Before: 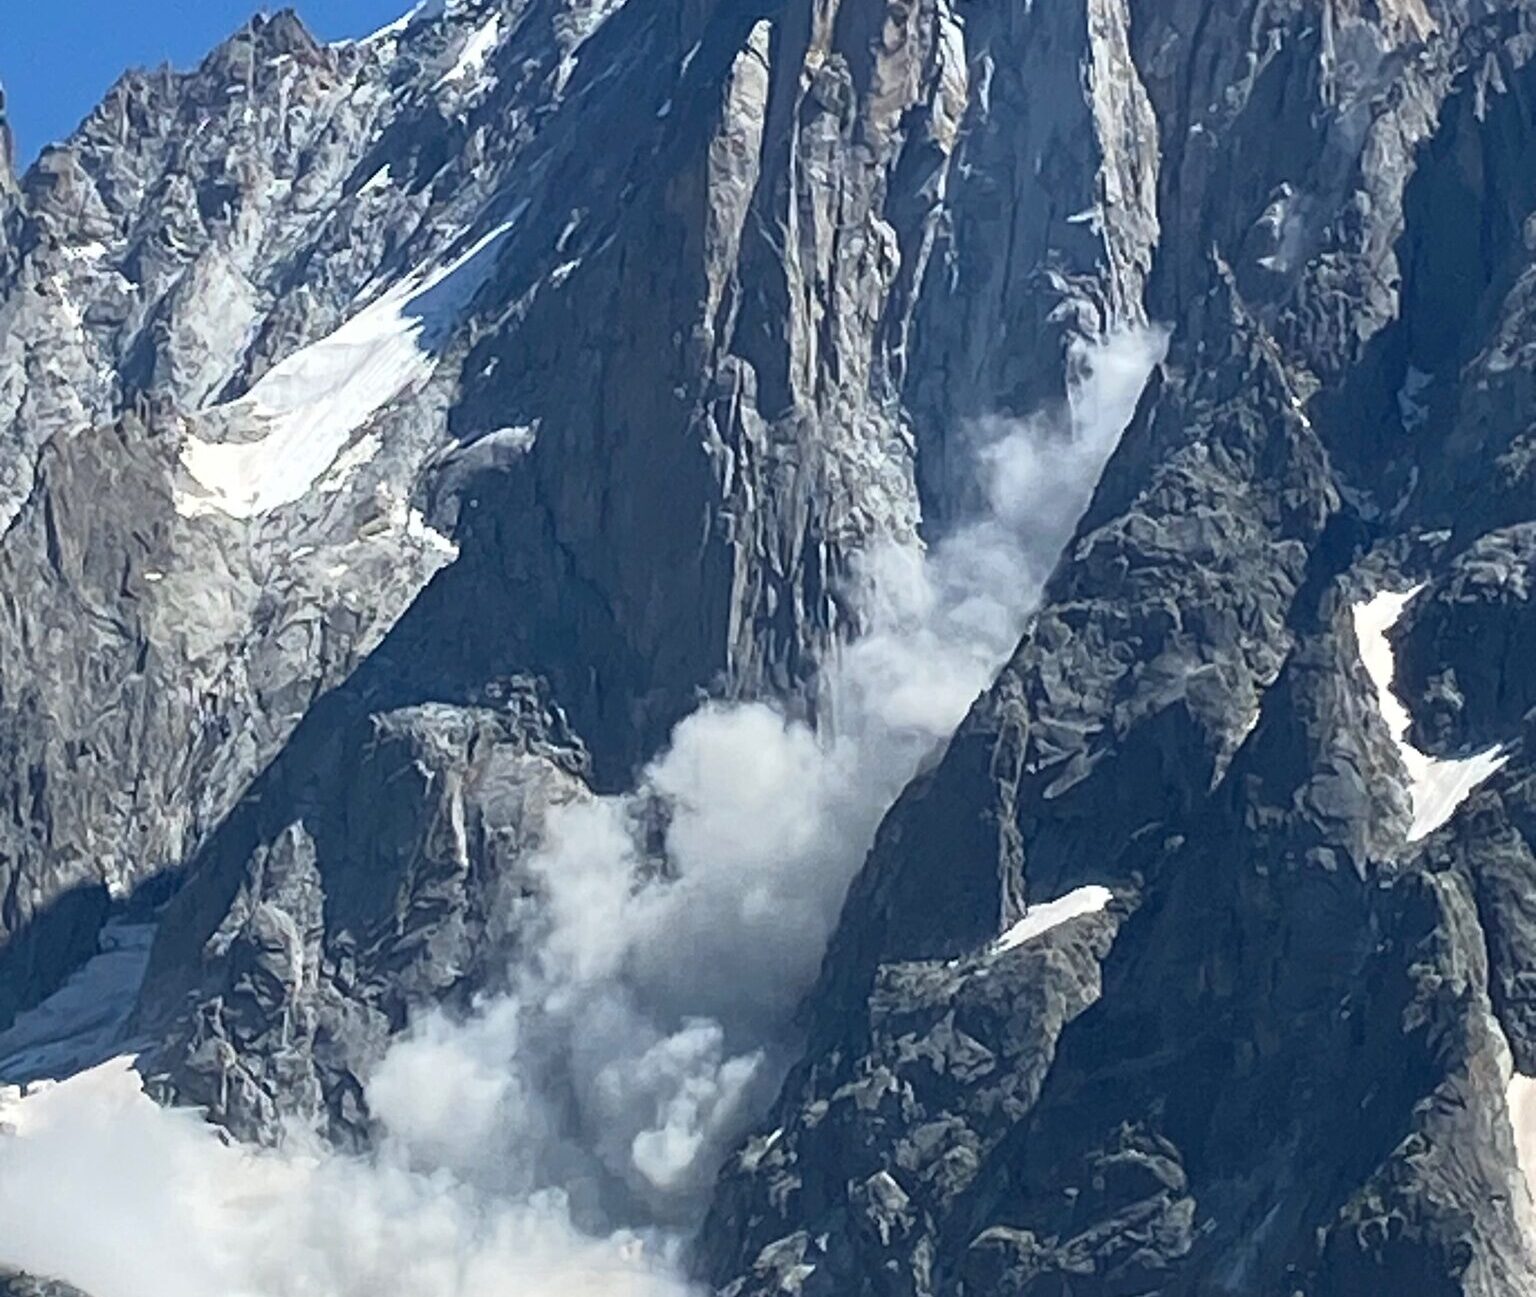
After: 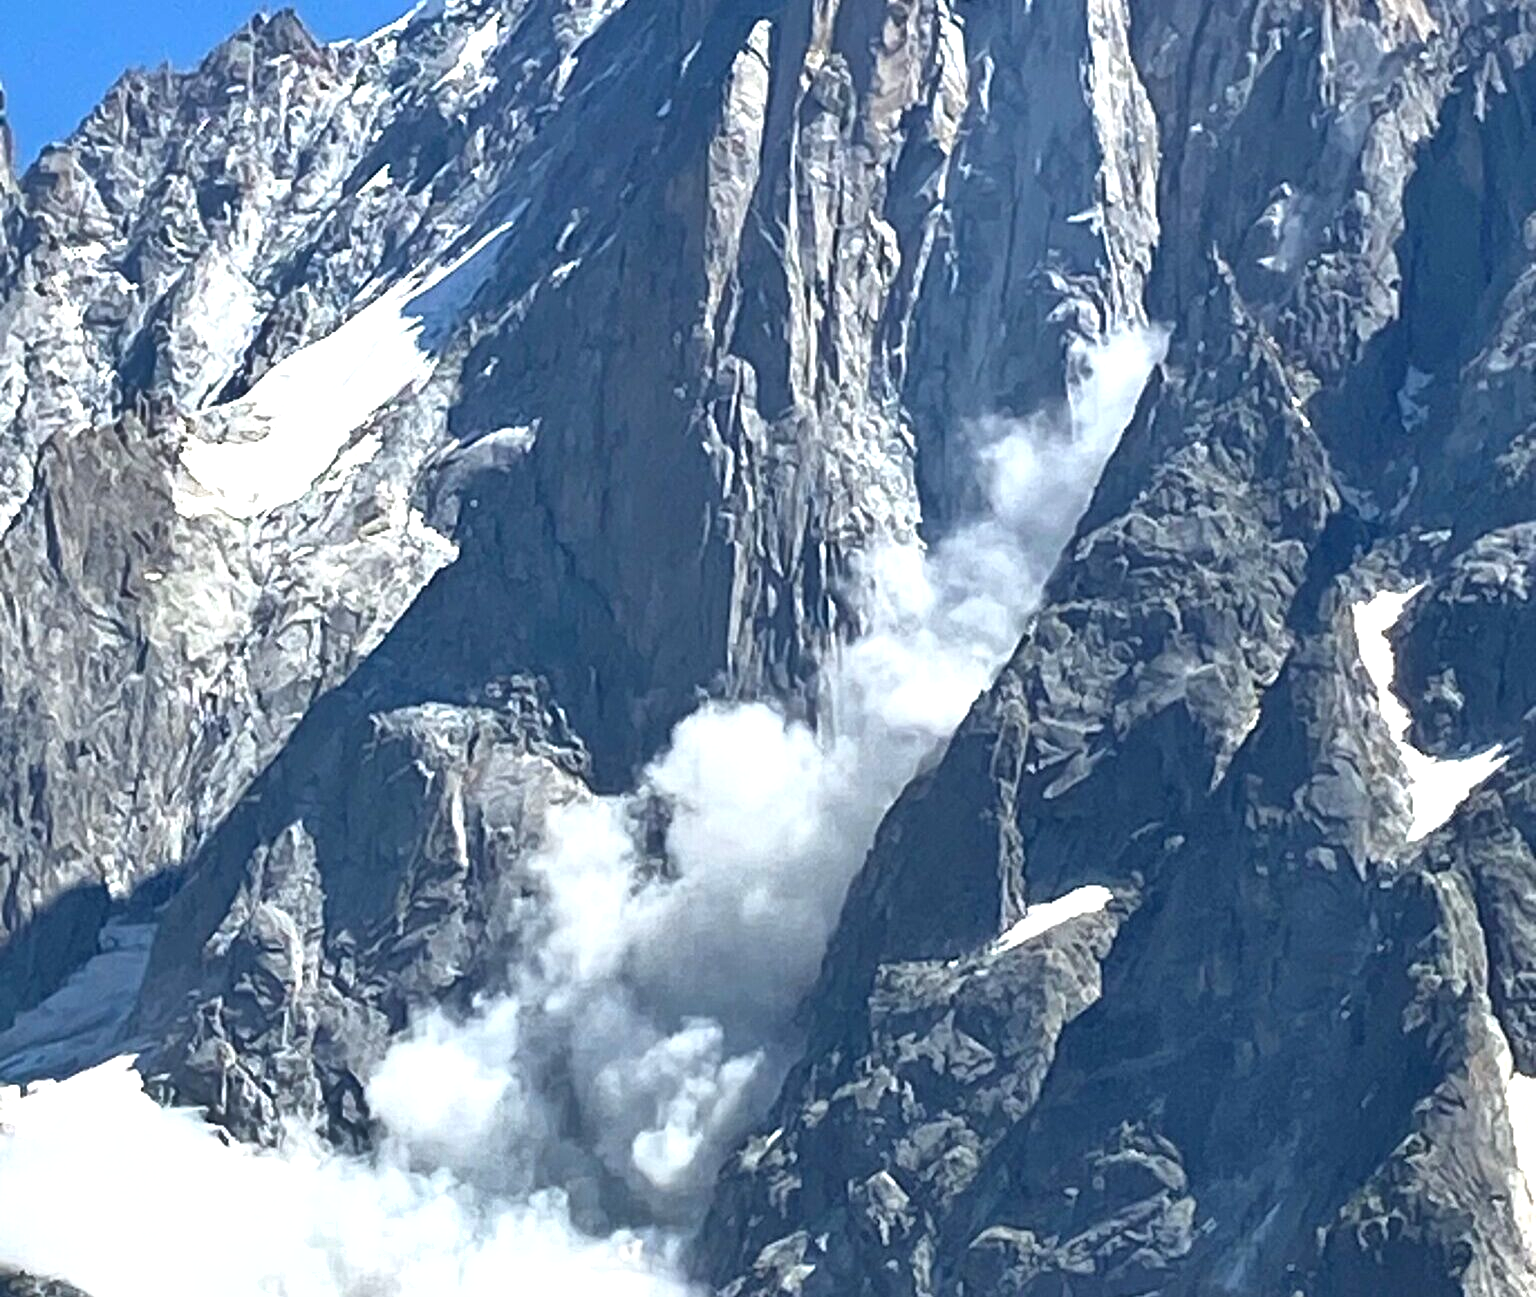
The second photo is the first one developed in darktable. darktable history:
shadows and highlights: shadows 53, soften with gaussian
exposure: black level correction 0, exposure 0.7 EV, compensate exposure bias true, compensate highlight preservation false
